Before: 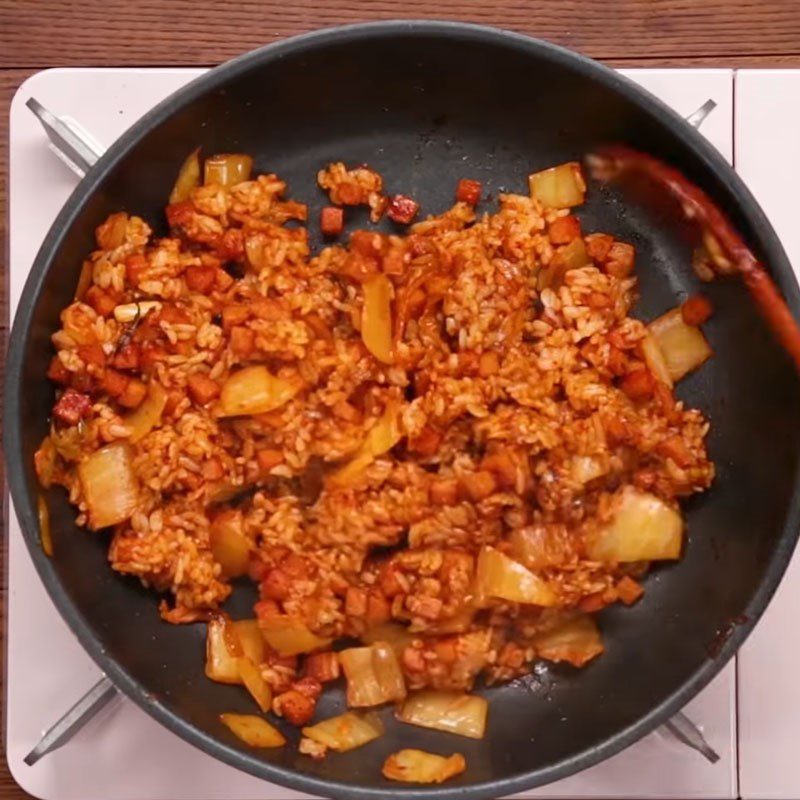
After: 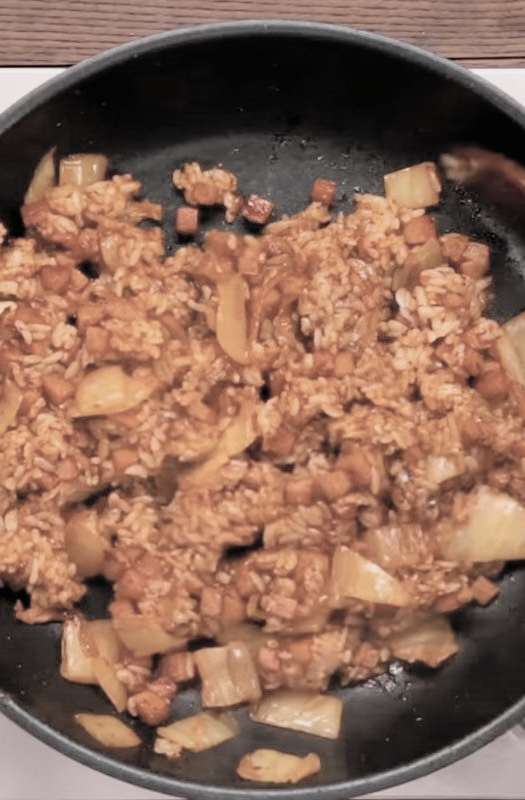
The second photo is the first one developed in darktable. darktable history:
crop and rotate: left 18.223%, right 16.137%
filmic rgb: black relative exposure -11.73 EV, white relative exposure 5.41 EV, hardness 4.5, latitude 49.7%, contrast 1.141, color science v6 (2022)
contrast brightness saturation: brightness 0.182, saturation -0.512
